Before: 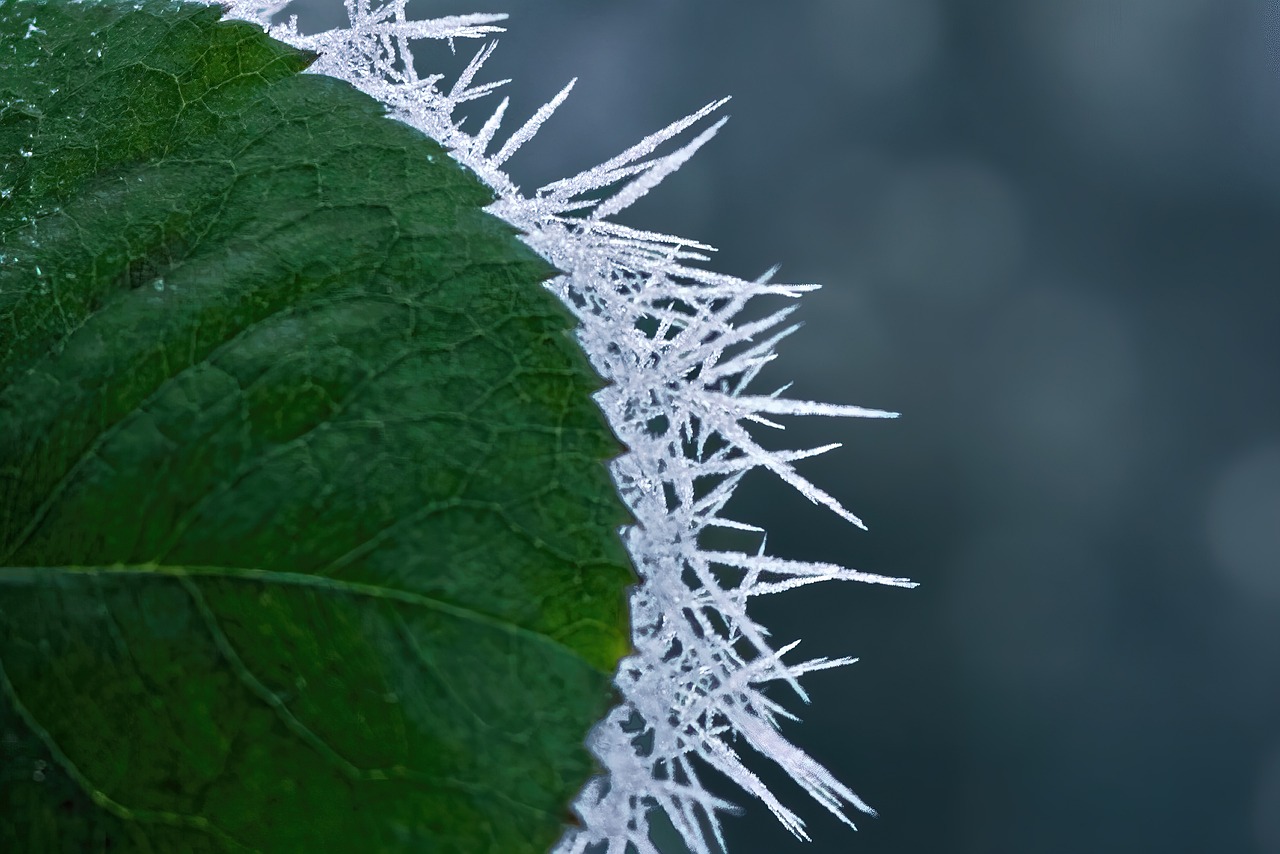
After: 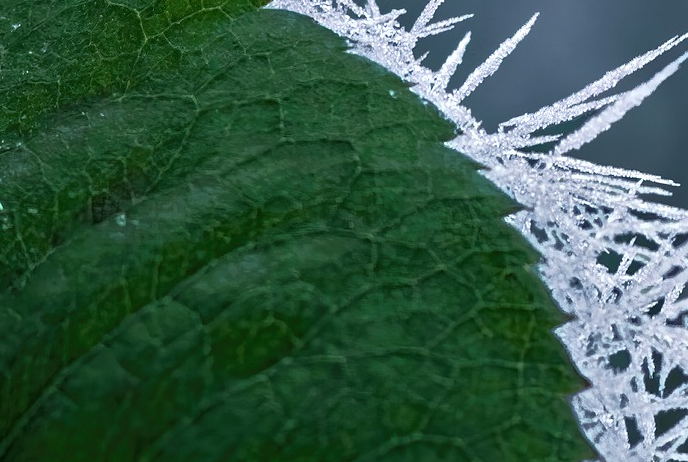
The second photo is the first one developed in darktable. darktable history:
crop and rotate: left 3.025%, top 7.614%, right 43.2%, bottom 38.187%
